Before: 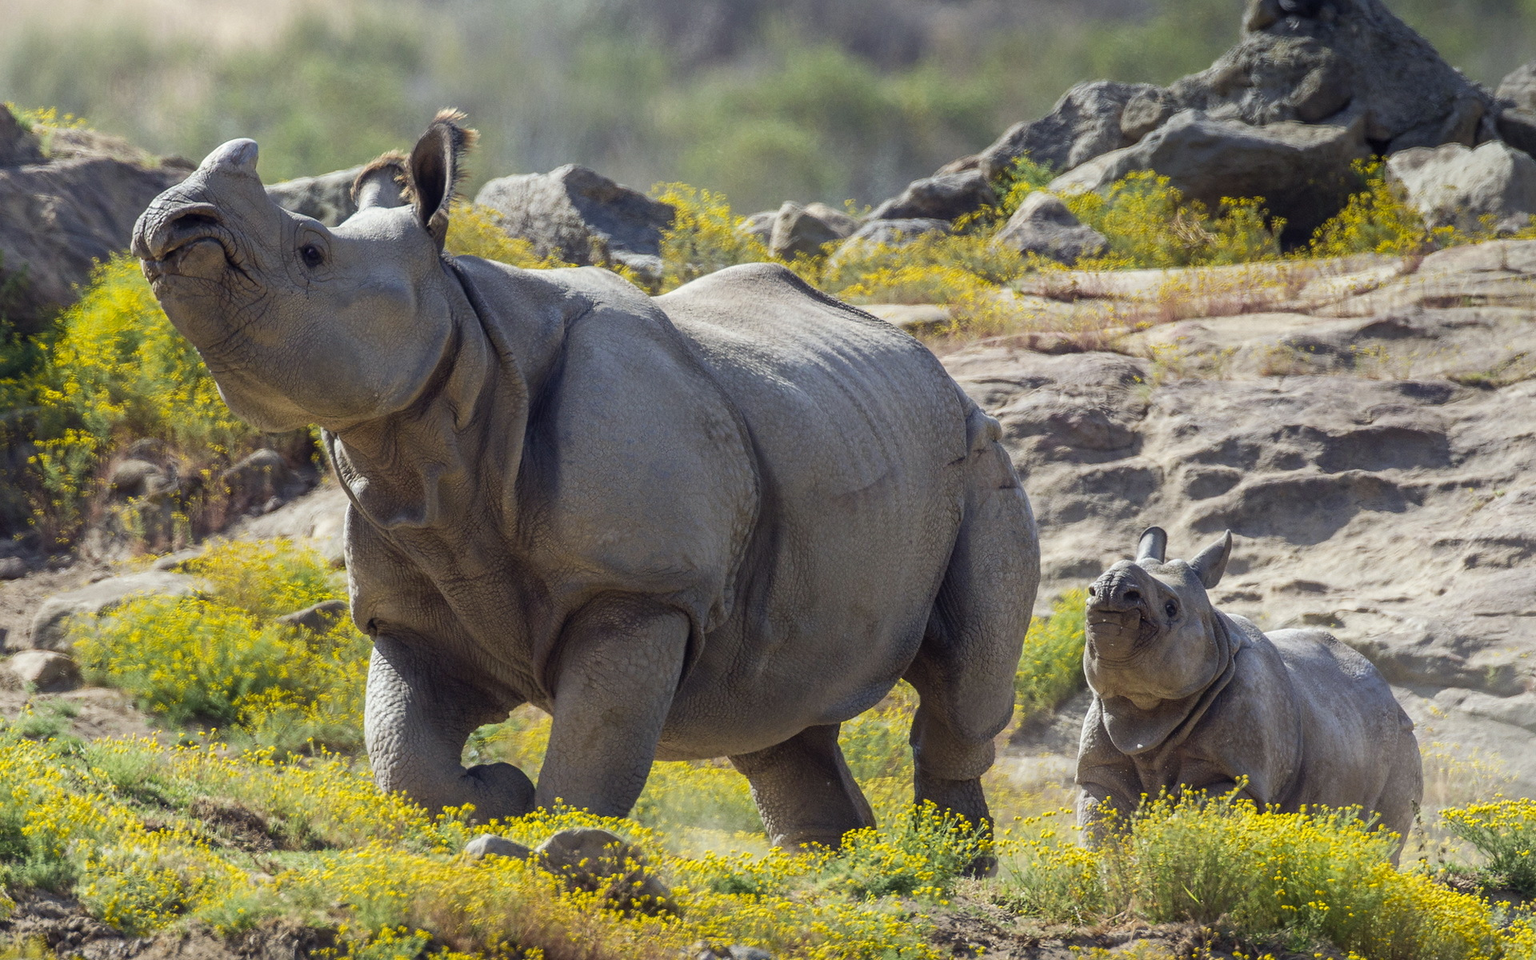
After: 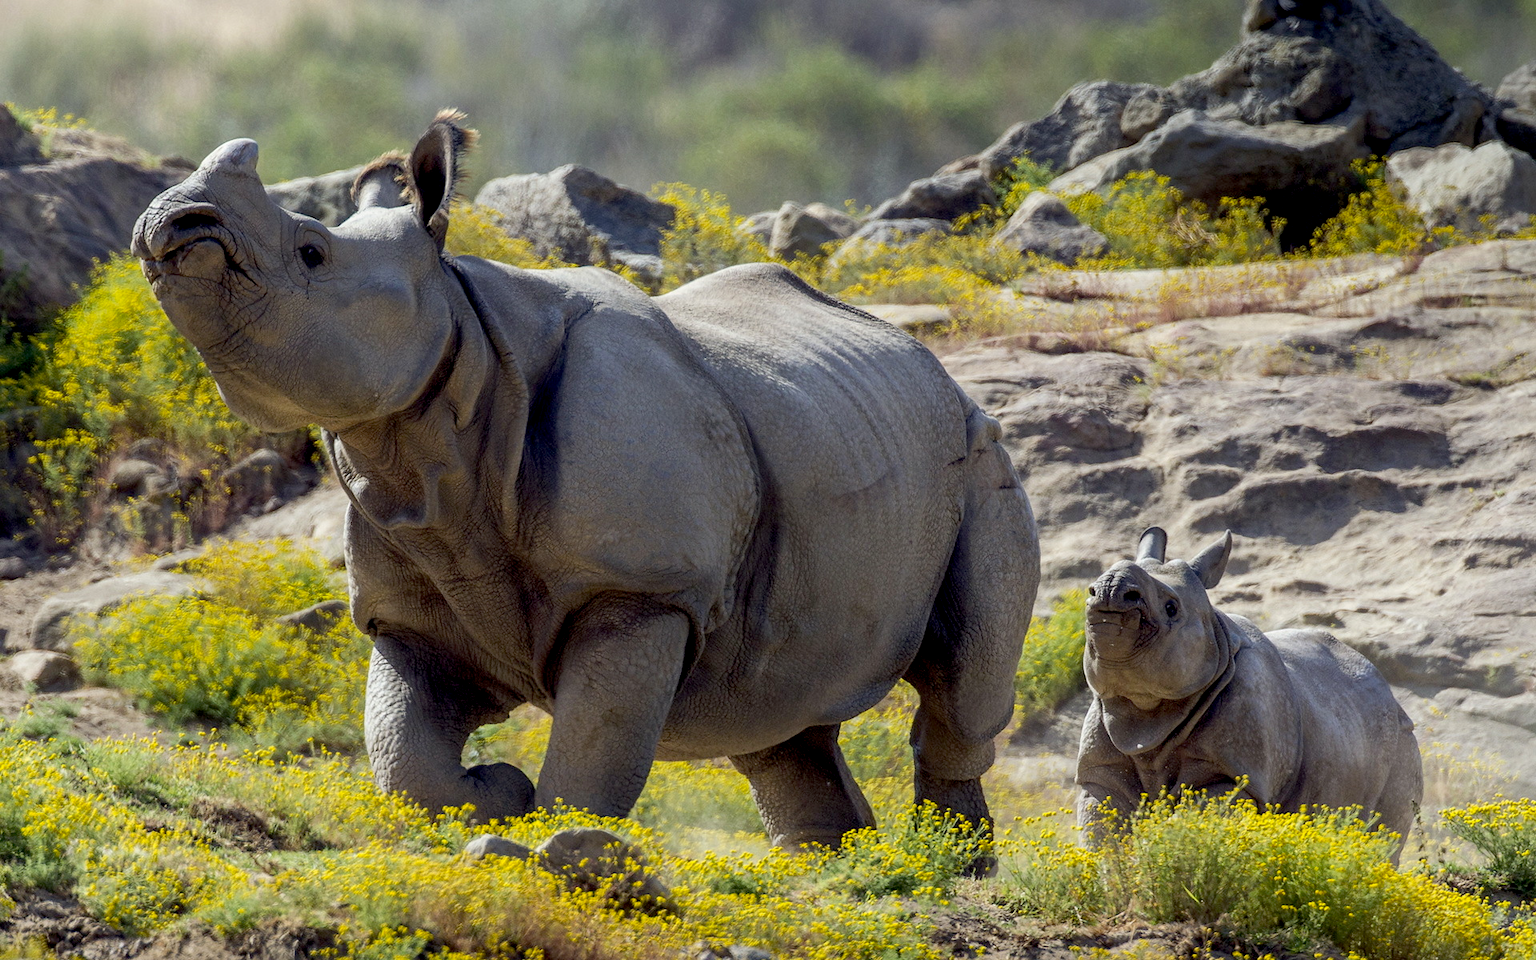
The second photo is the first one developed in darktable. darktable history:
exposure: black level correction 0.017, exposure -0.009 EV, compensate highlight preservation false
